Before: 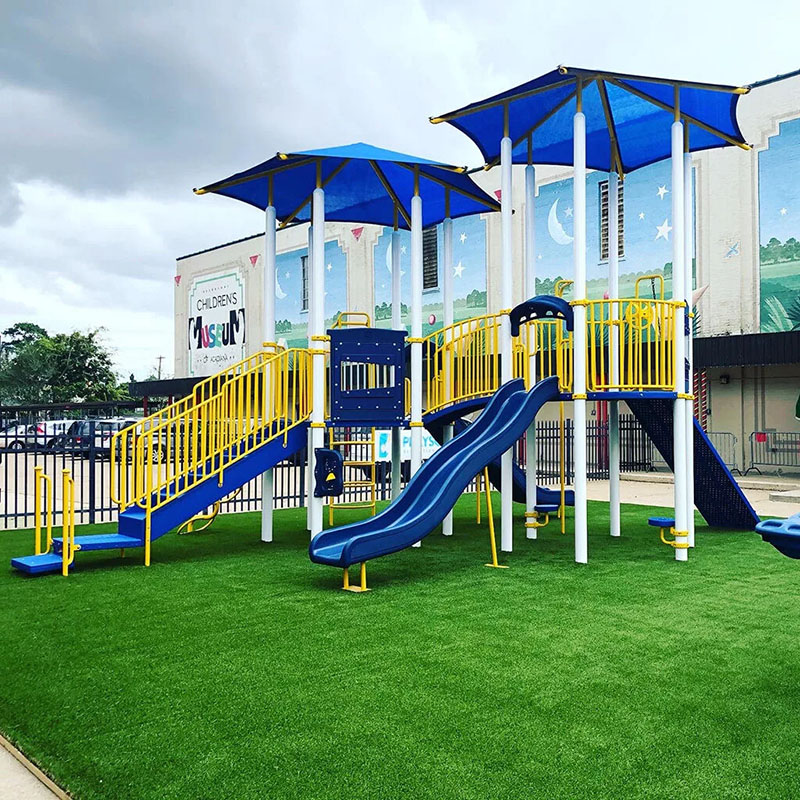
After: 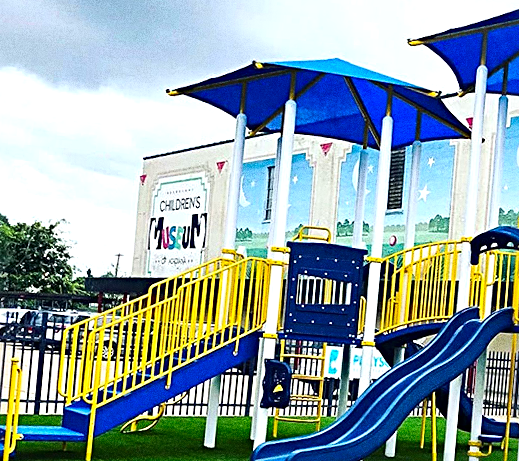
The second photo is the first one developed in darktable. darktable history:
sharpen: radius 3.119
grain: coarseness 0.09 ISO, strength 40%
crop and rotate: angle -4.99°, left 2.122%, top 6.945%, right 27.566%, bottom 30.519%
tone equalizer: -8 EV -0.417 EV, -7 EV -0.389 EV, -6 EV -0.333 EV, -5 EV -0.222 EV, -3 EV 0.222 EV, -2 EV 0.333 EV, -1 EV 0.389 EV, +0 EV 0.417 EV, edges refinement/feathering 500, mask exposure compensation -1.57 EV, preserve details no
contrast brightness saturation: saturation 0.18
haze removal: on, module defaults
